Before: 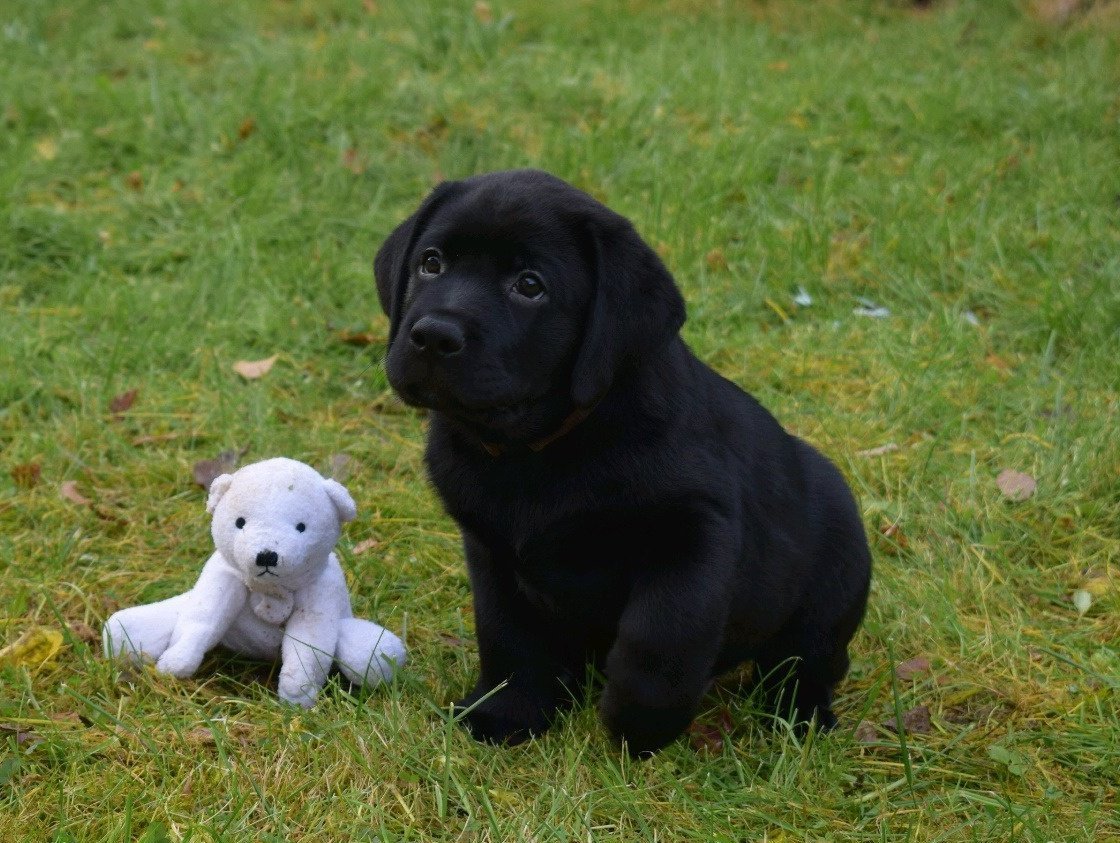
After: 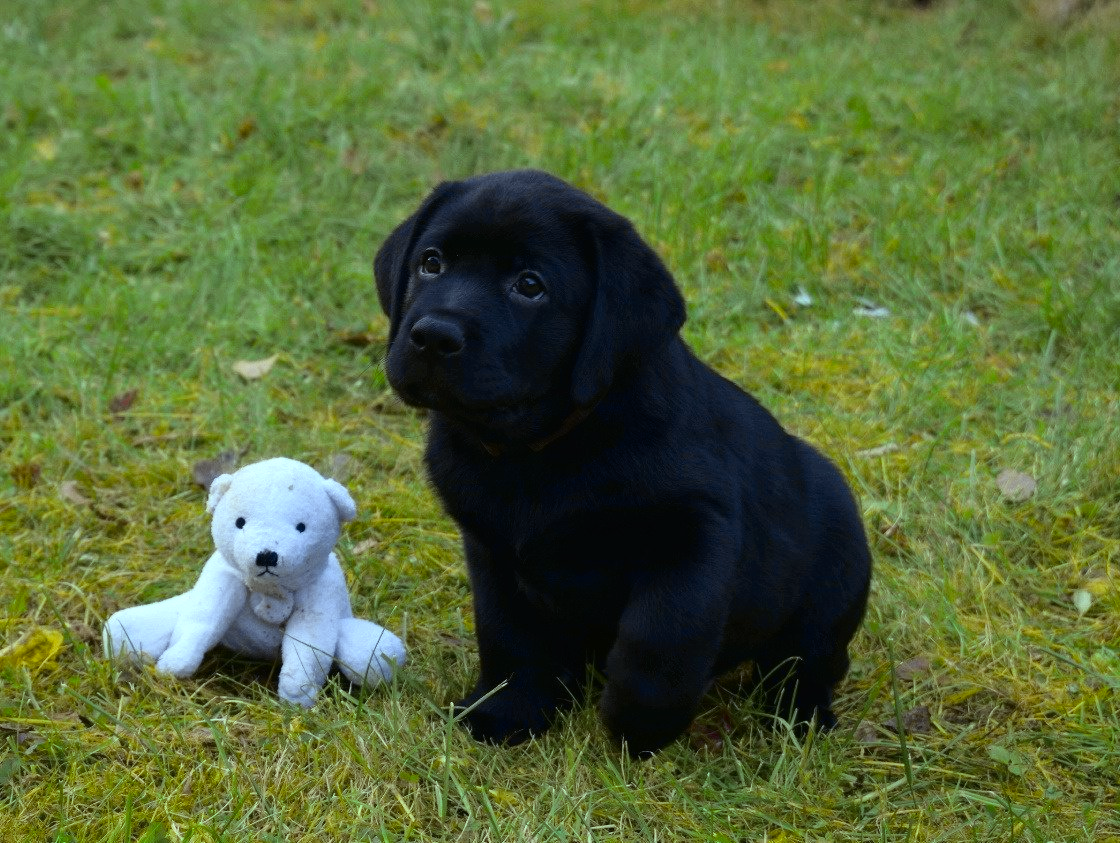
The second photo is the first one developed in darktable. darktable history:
tone curve: curves: ch0 [(0, 0) (0.087, 0.054) (0.281, 0.245) (0.532, 0.514) (0.835, 0.818) (0.994, 0.955)]; ch1 [(0, 0) (0.27, 0.195) (0.406, 0.435) (0.452, 0.474) (0.495, 0.5) (0.514, 0.508) (0.537, 0.556) (0.654, 0.689) (1, 1)]; ch2 [(0, 0) (0.269, 0.299) (0.459, 0.441) (0.498, 0.499) (0.523, 0.52) (0.551, 0.549) (0.633, 0.625) (0.659, 0.681) (0.718, 0.764) (1, 1)], color space Lab, independent channels, preserve colors none
color balance: mode lift, gamma, gain (sRGB), lift [0.997, 0.979, 1.021, 1.011], gamma [1, 1.084, 0.916, 0.998], gain [1, 0.87, 1.13, 1.101], contrast 4.55%, contrast fulcrum 38.24%, output saturation 104.09%
